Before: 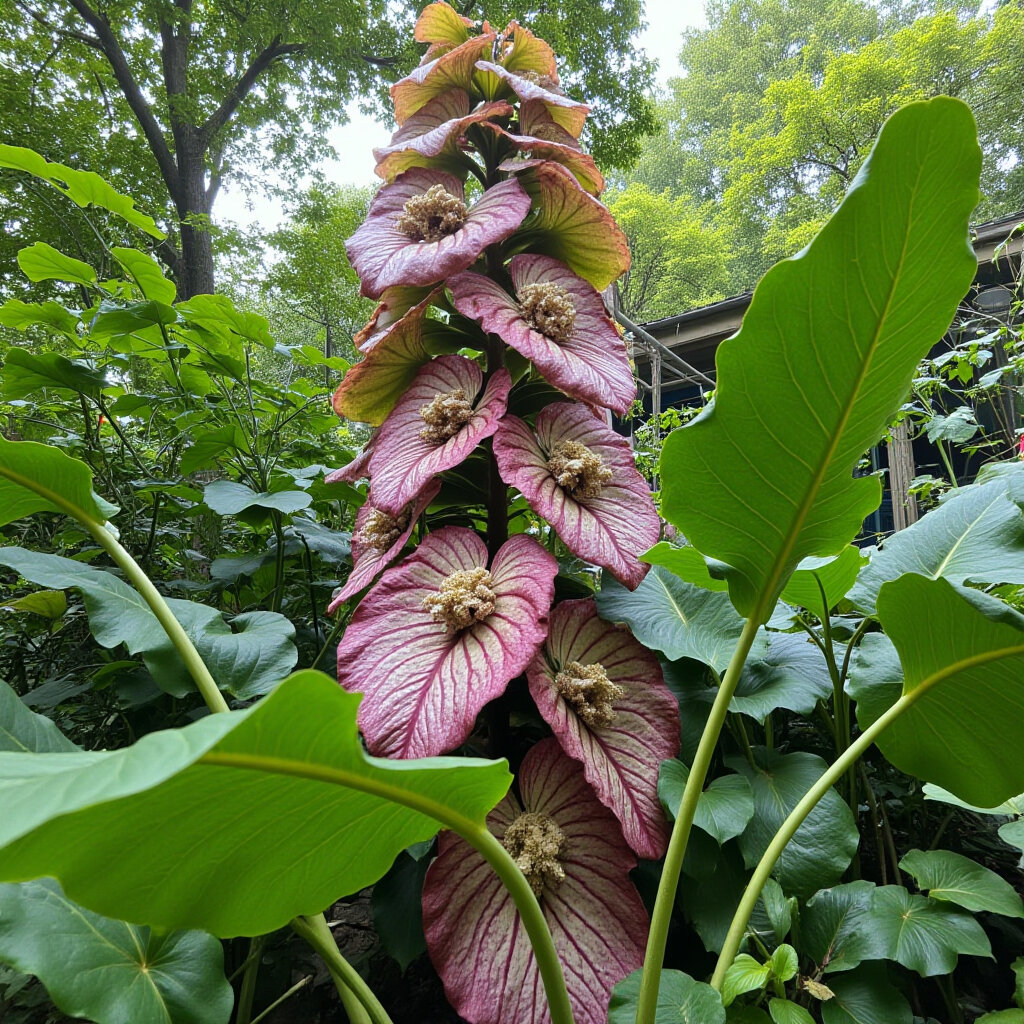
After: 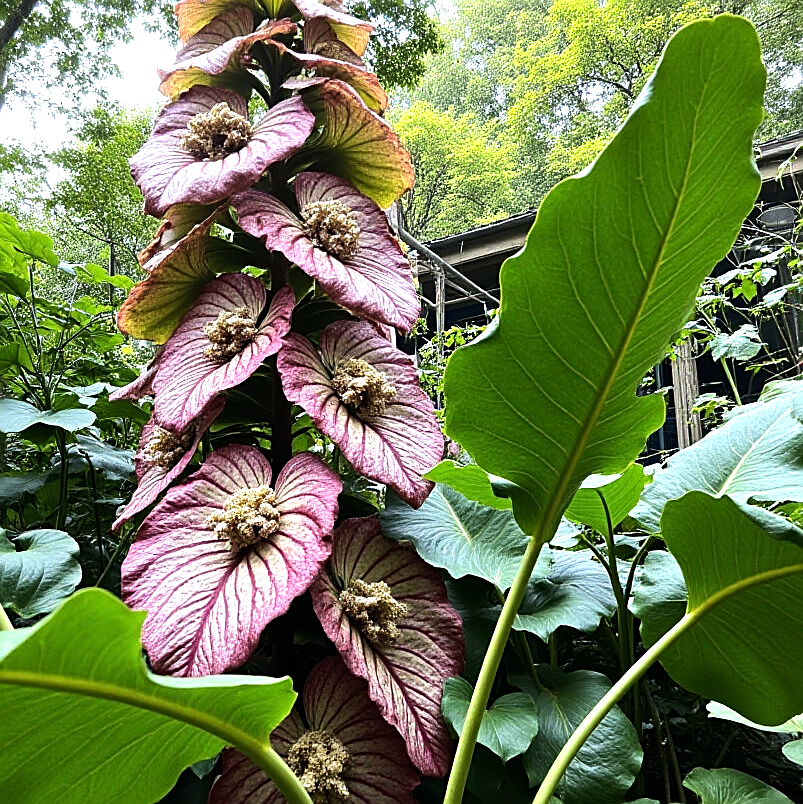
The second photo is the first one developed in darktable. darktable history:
sharpen: on, module defaults
crop and rotate: left 21.155%, top 8.052%, right 0.424%, bottom 13.43%
tone equalizer: -8 EV -1.06 EV, -7 EV -1.04 EV, -6 EV -0.883 EV, -5 EV -0.6 EV, -3 EV 0.568 EV, -2 EV 0.843 EV, -1 EV 0.991 EV, +0 EV 1.06 EV, edges refinement/feathering 500, mask exposure compensation -1.57 EV, preserve details no
